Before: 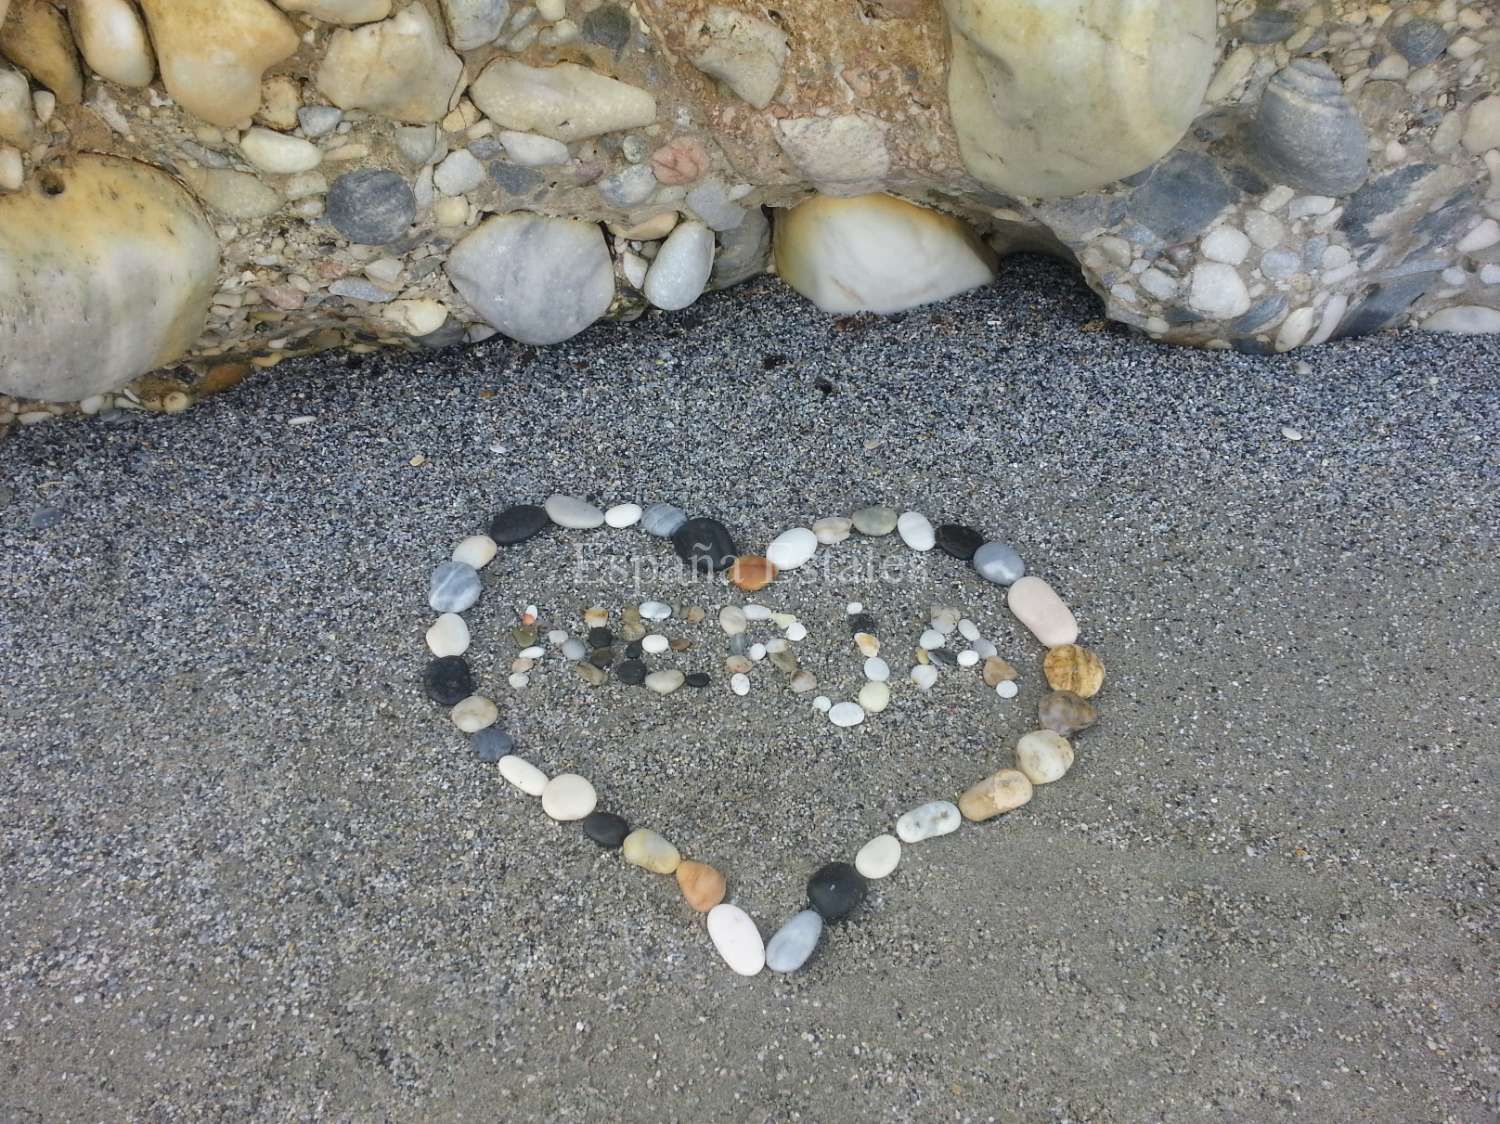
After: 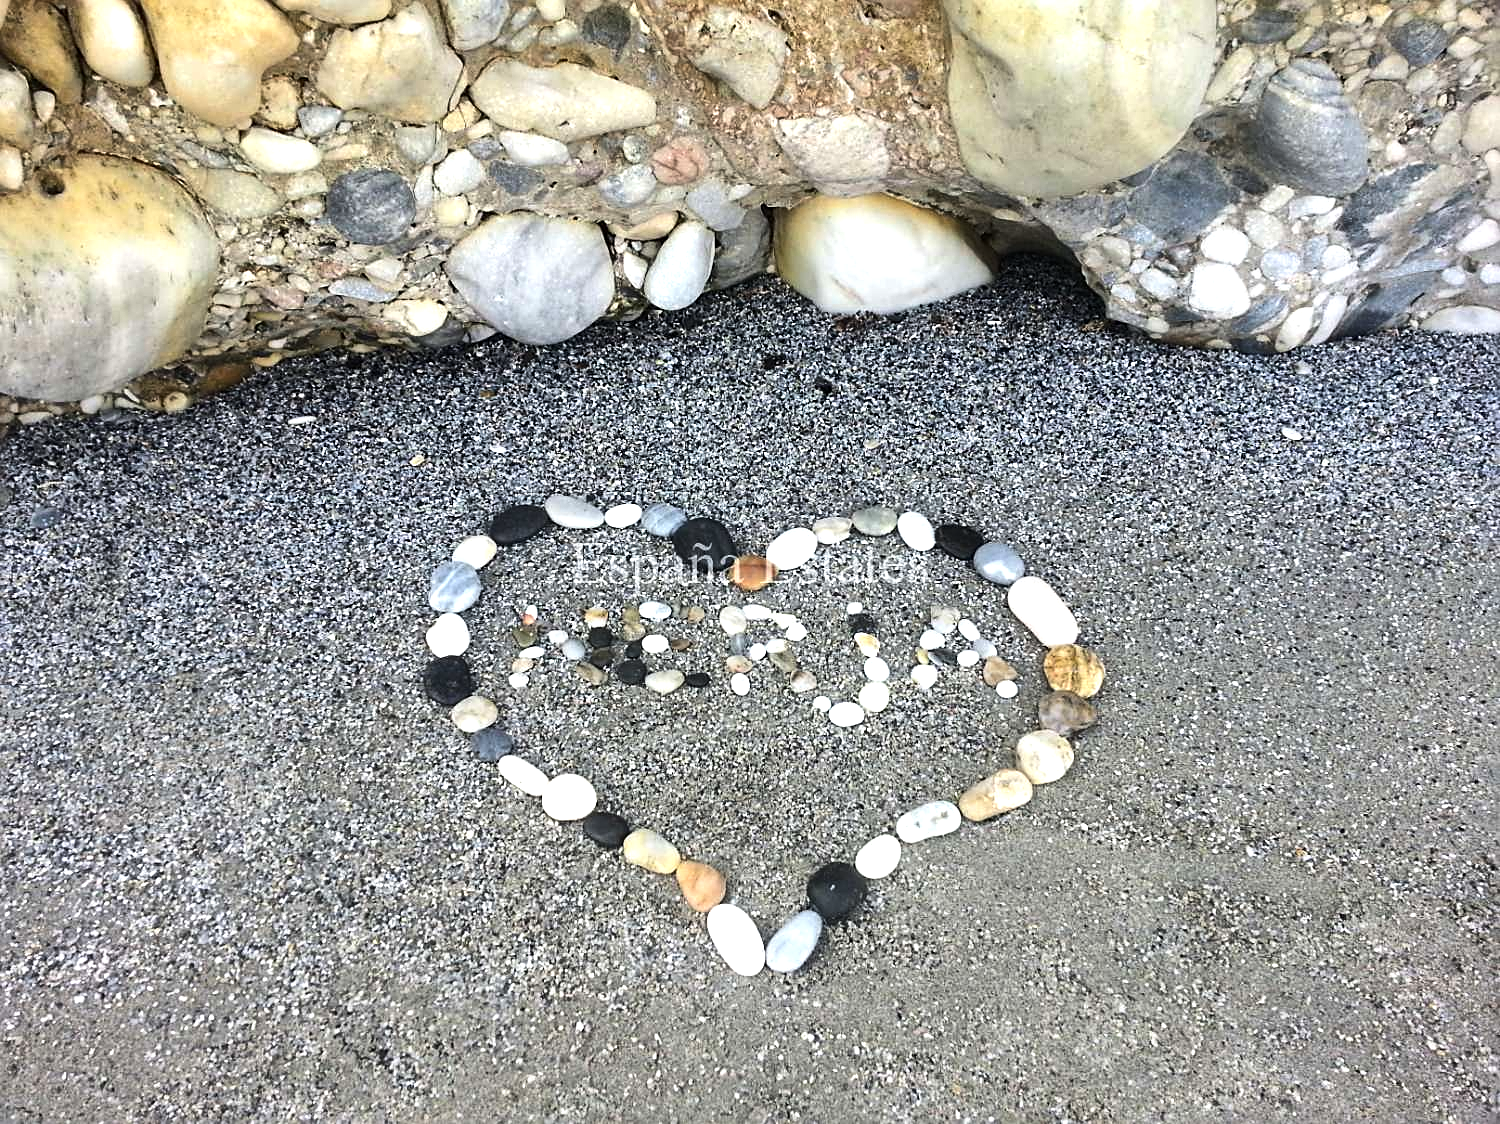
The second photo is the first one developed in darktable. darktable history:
sharpen: on, module defaults
tone equalizer: -8 EV -1.08 EV, -7 EV -1.01 EV, -6 EV -0.867 EV, -5 EV -0.578 EV, -3 EV 0.578 EV, -2 EV 0.867 EV, -1 EV 1.01 EV, +0 EV 1.08 EV, edges refinement/feathering 500, mask exposure compensation -1.57 EV, preserve details no
